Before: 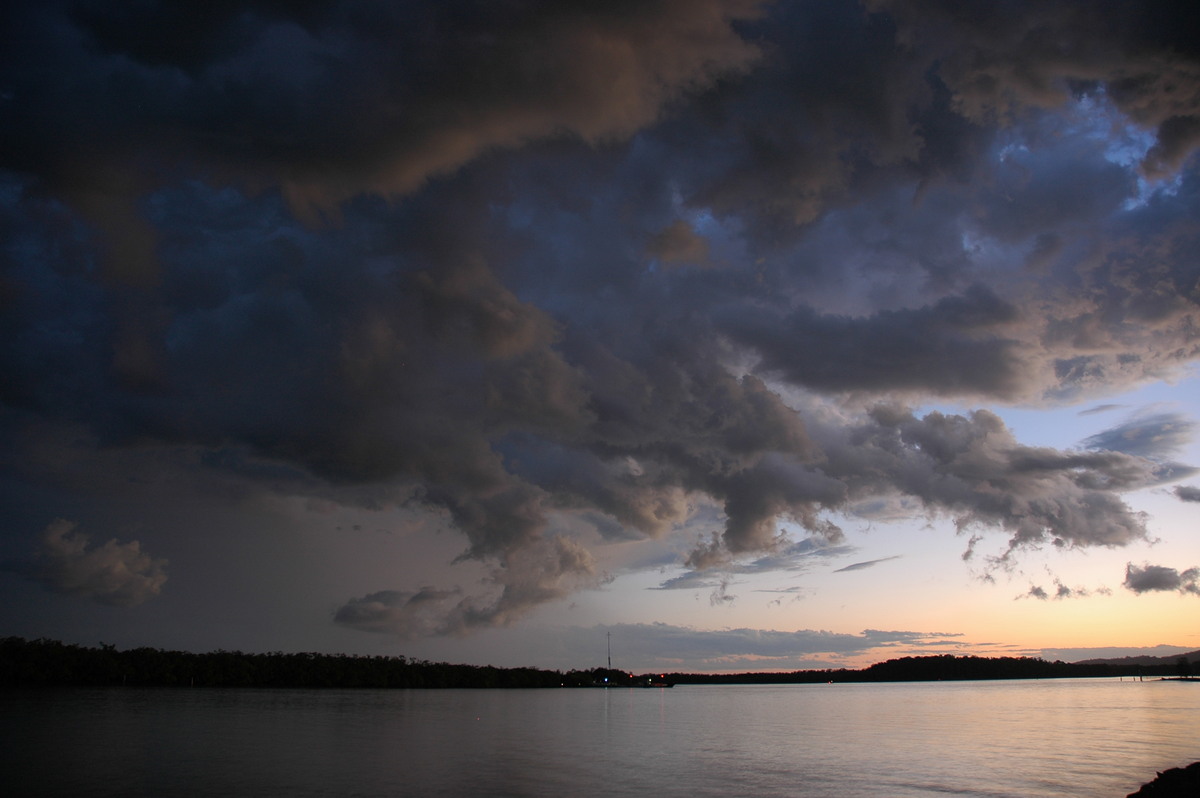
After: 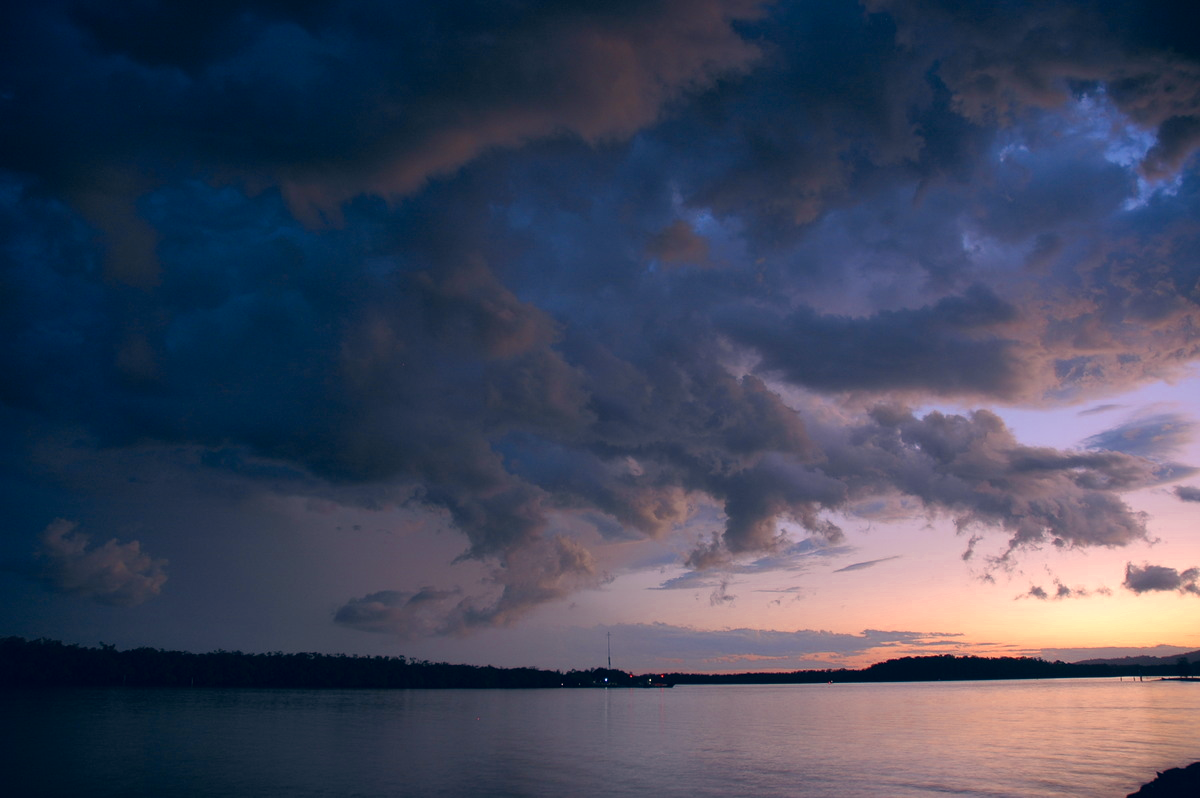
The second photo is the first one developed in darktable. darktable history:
color zones: curves: ch0 [(0.004, 0.305) (0.261, 0.623) (0.389, 0.399) (0.708, 0.571) (0.947, 0.34)]; ch1 [(0.025, 0.645) (0.229, 0.584) (0.326, 0.551) (0.484, 0.262) (0.757, 0.643)]
color correction: highlights a* 13.68, highlights b* 5.91, shadows a* -5.13, shadows b* -15.81, saturation 0.873
